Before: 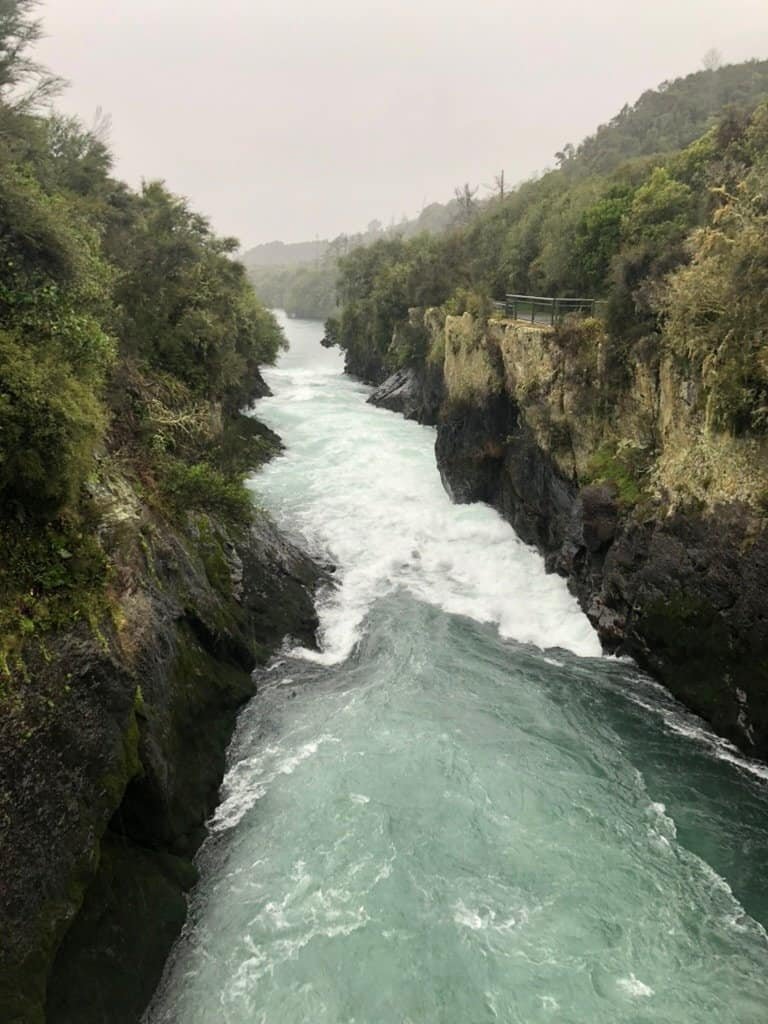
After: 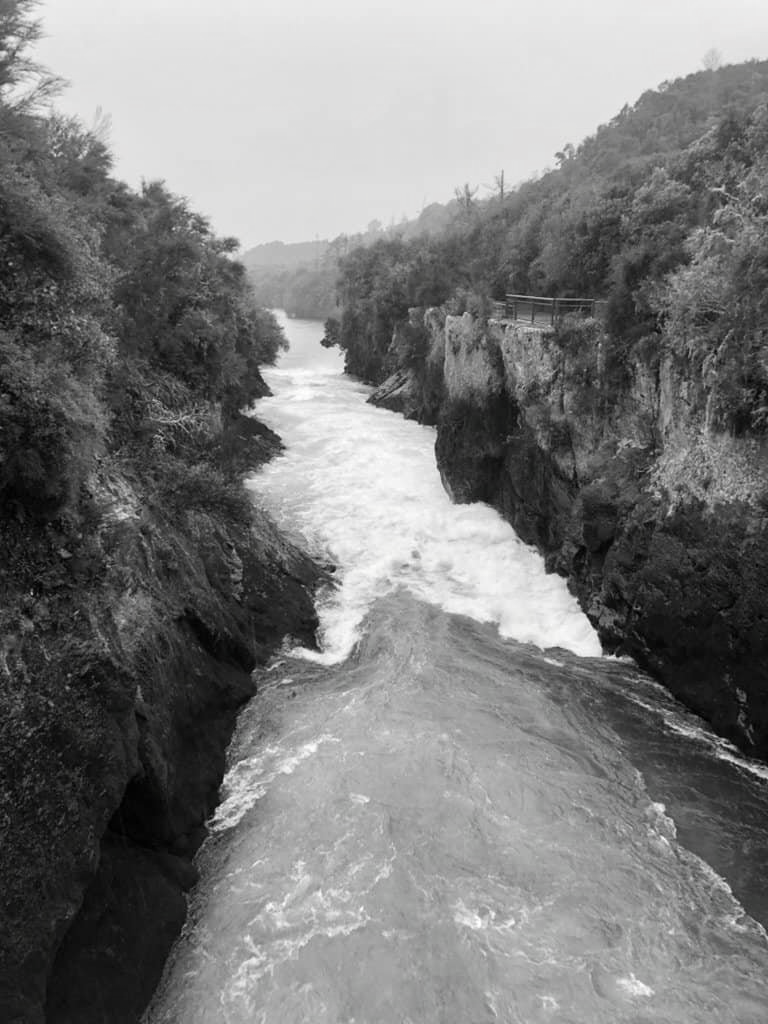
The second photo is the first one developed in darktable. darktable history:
contrast brightness saturation: saturation -0.99
